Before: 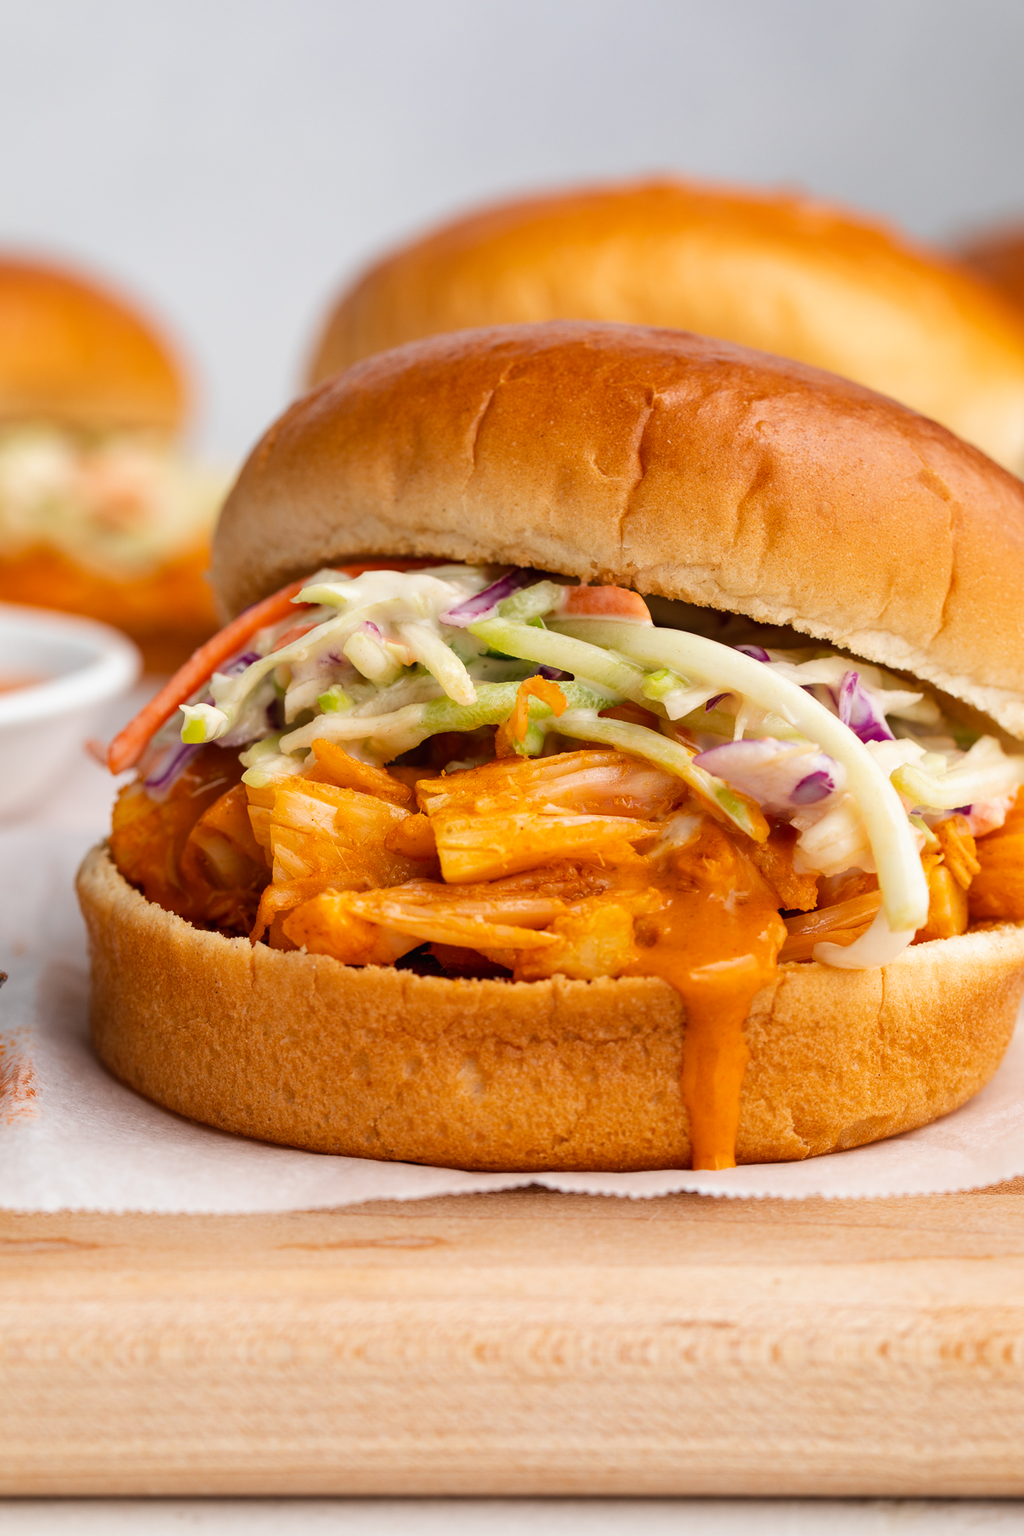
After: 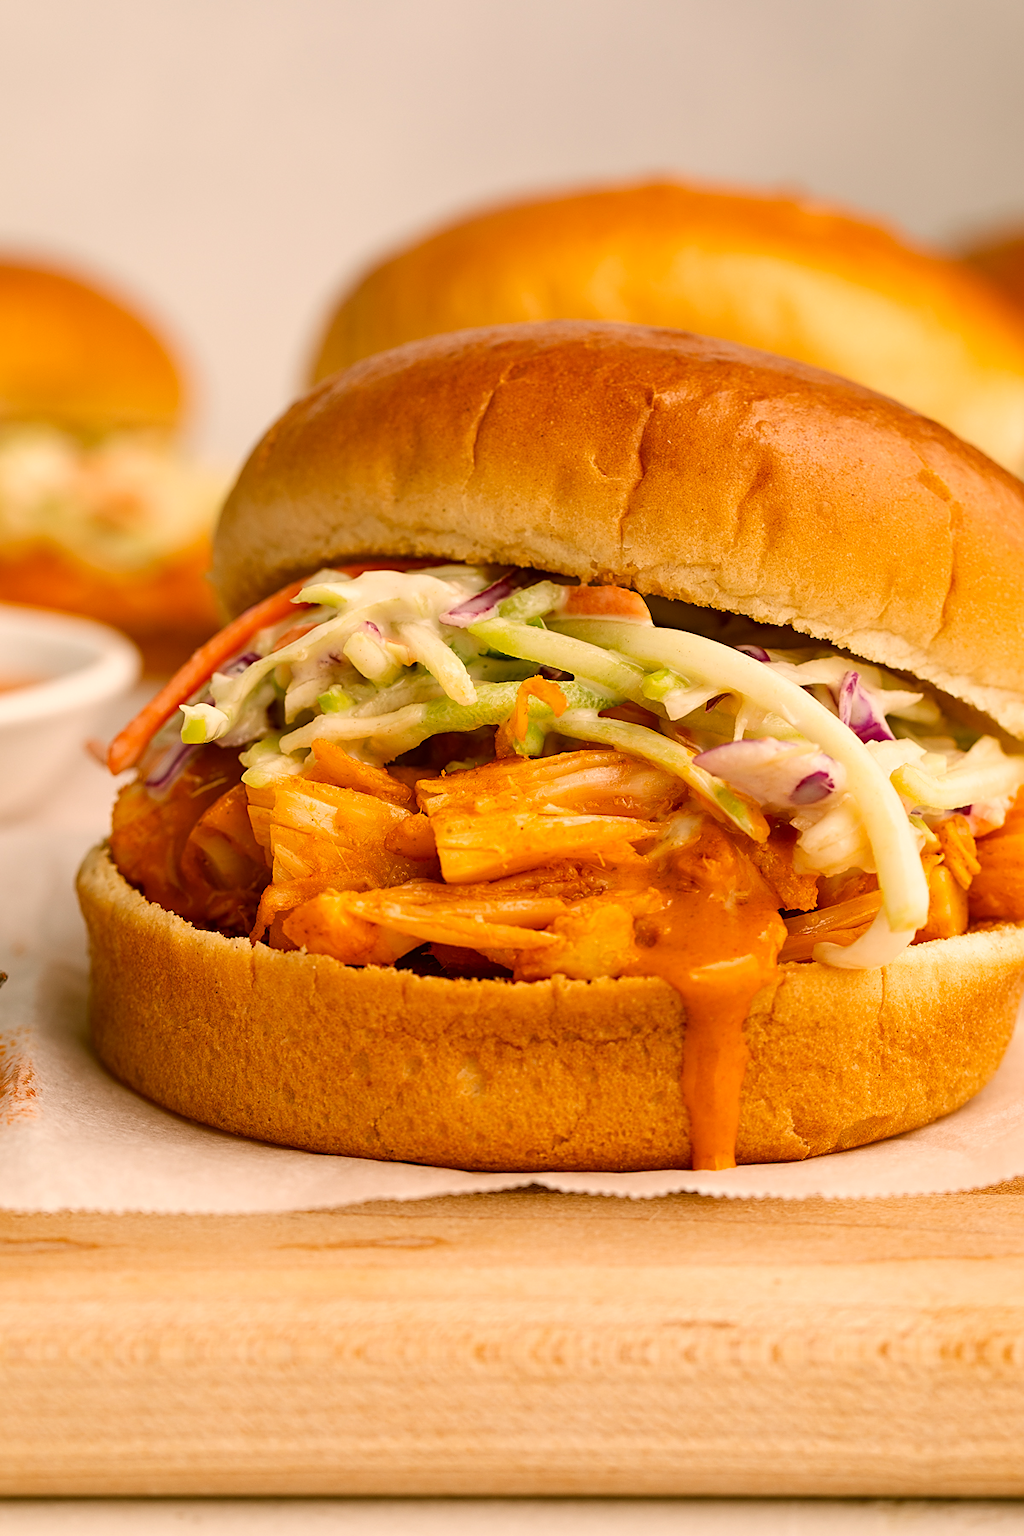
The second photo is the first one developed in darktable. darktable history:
sharpen: amount 0.478
color correction: highlights a* 8.89, highlights b* 15.15, shadows a* -0.487, shadows b* 26.16
